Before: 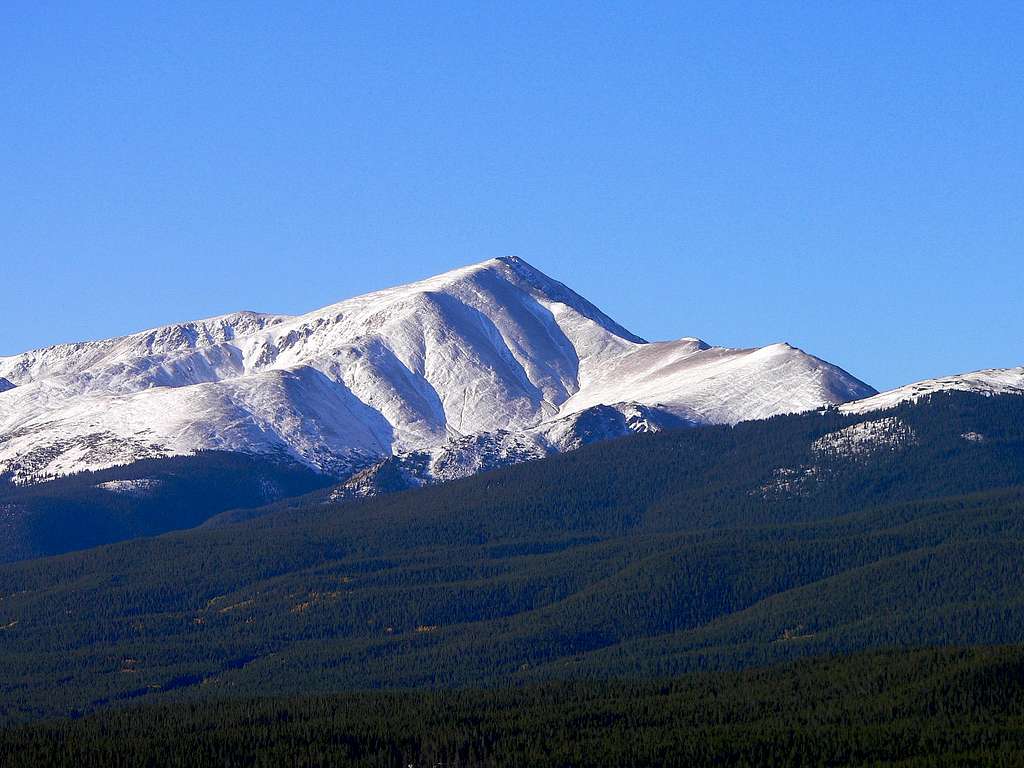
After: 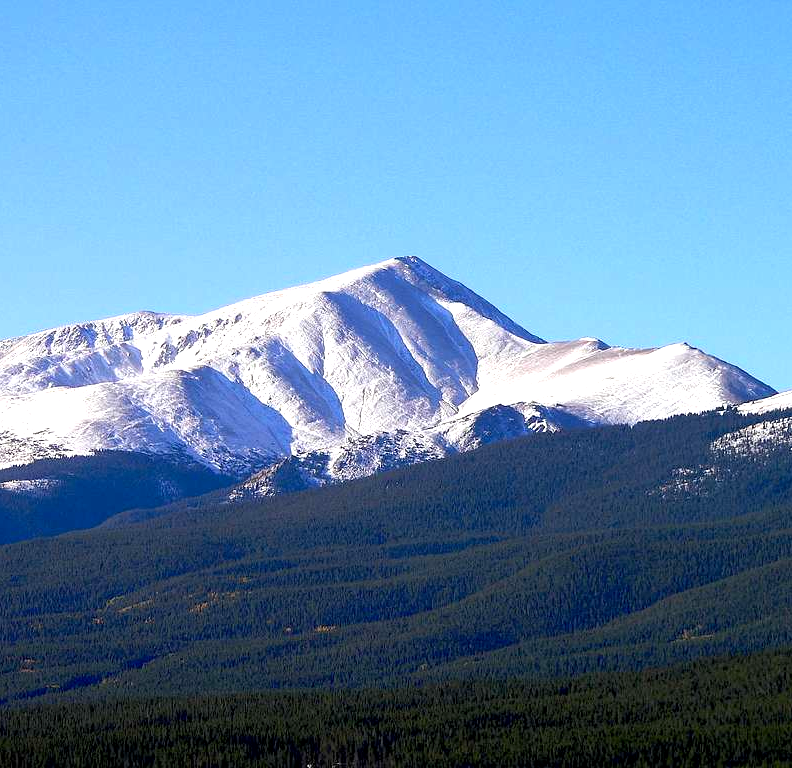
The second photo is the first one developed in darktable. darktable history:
crop: left 9.885%, right 12.724%
exposure: black level correction 0.001, exposure 0.674 EV, compensate highlight preservation false
